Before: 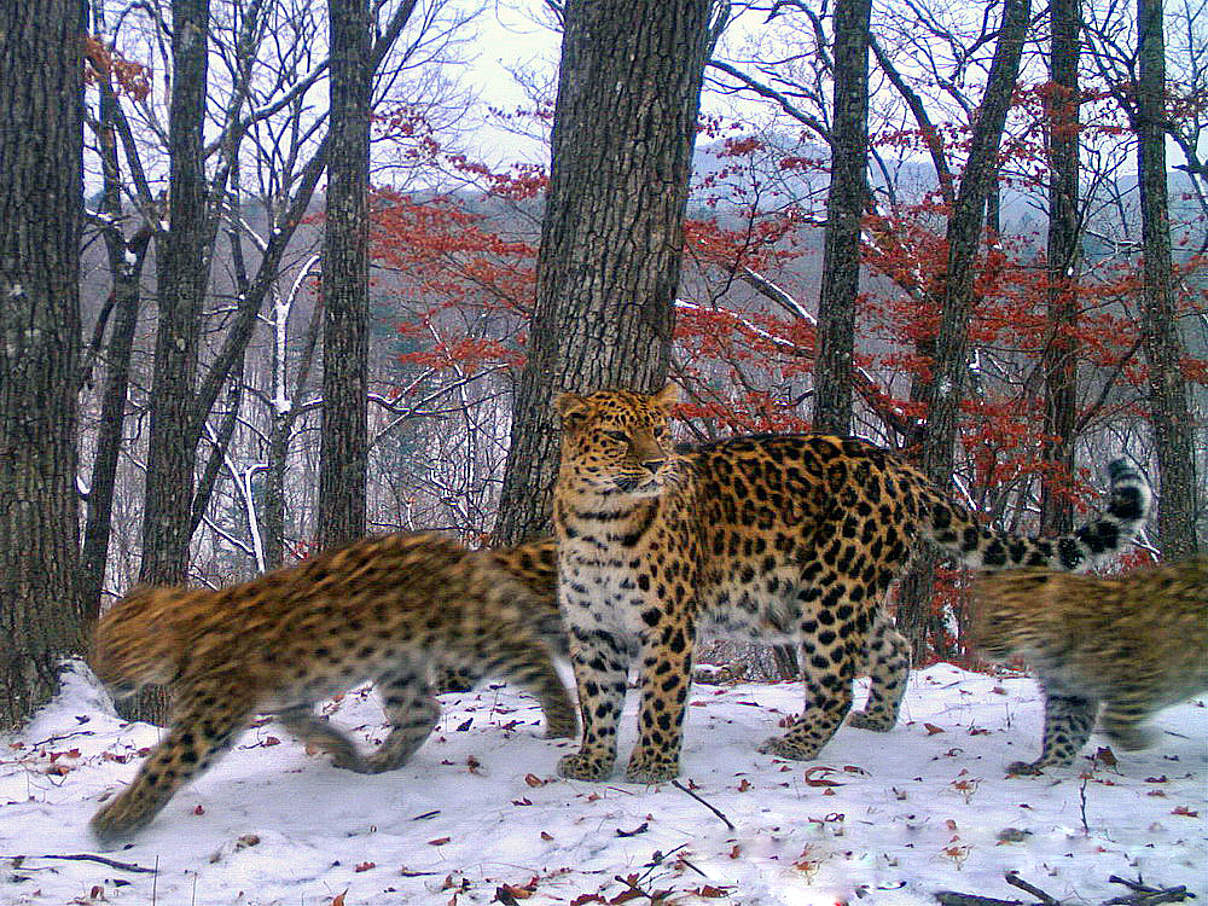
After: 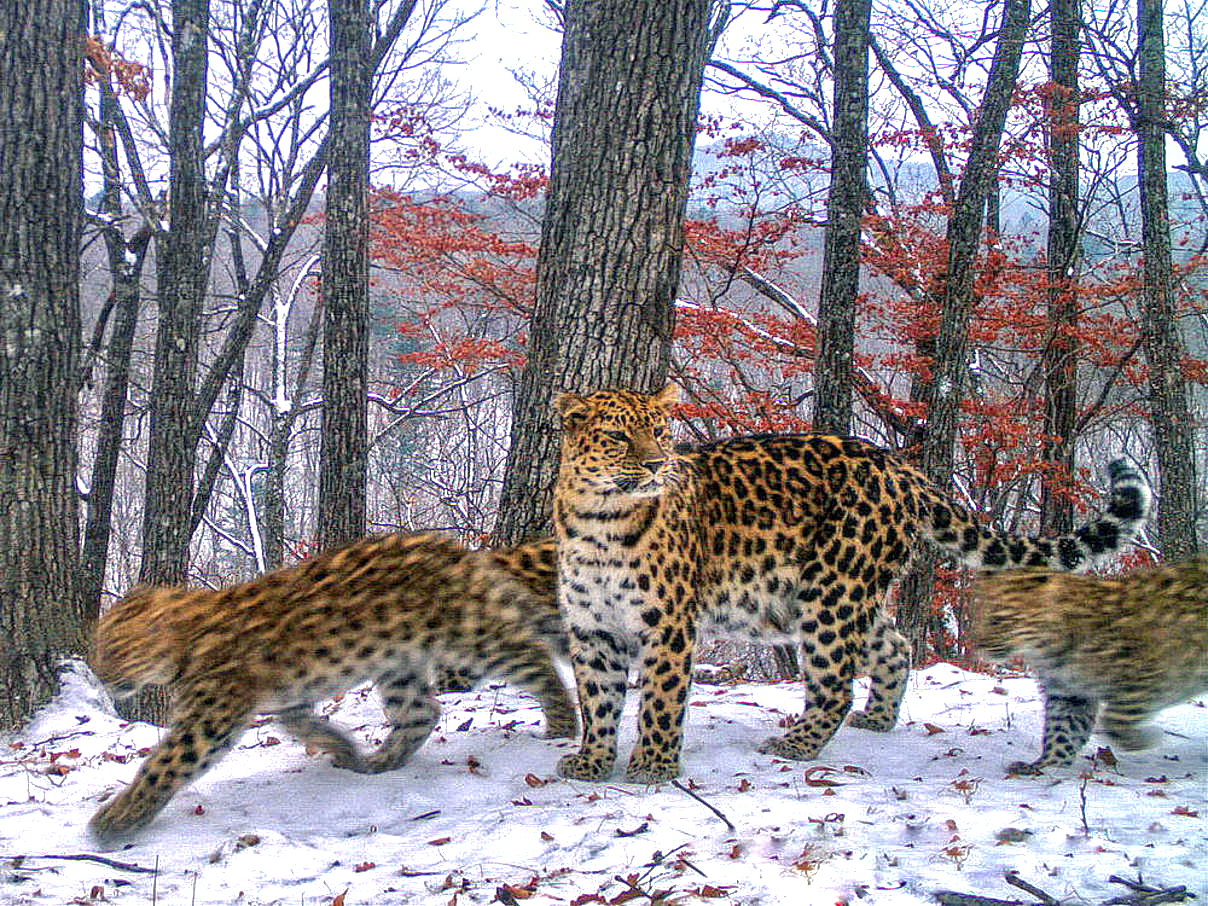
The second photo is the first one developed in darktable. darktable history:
exposure: black level correction 0, exposure 0.703 EV, compensate highlight preservation false
contrast brightness saturation: contrast -0.097, saturation -0.093
shadows and highlights: shadows 29.93, highlights color adjustment 45.9%
local contrast: highlights 22%, detail 150%
